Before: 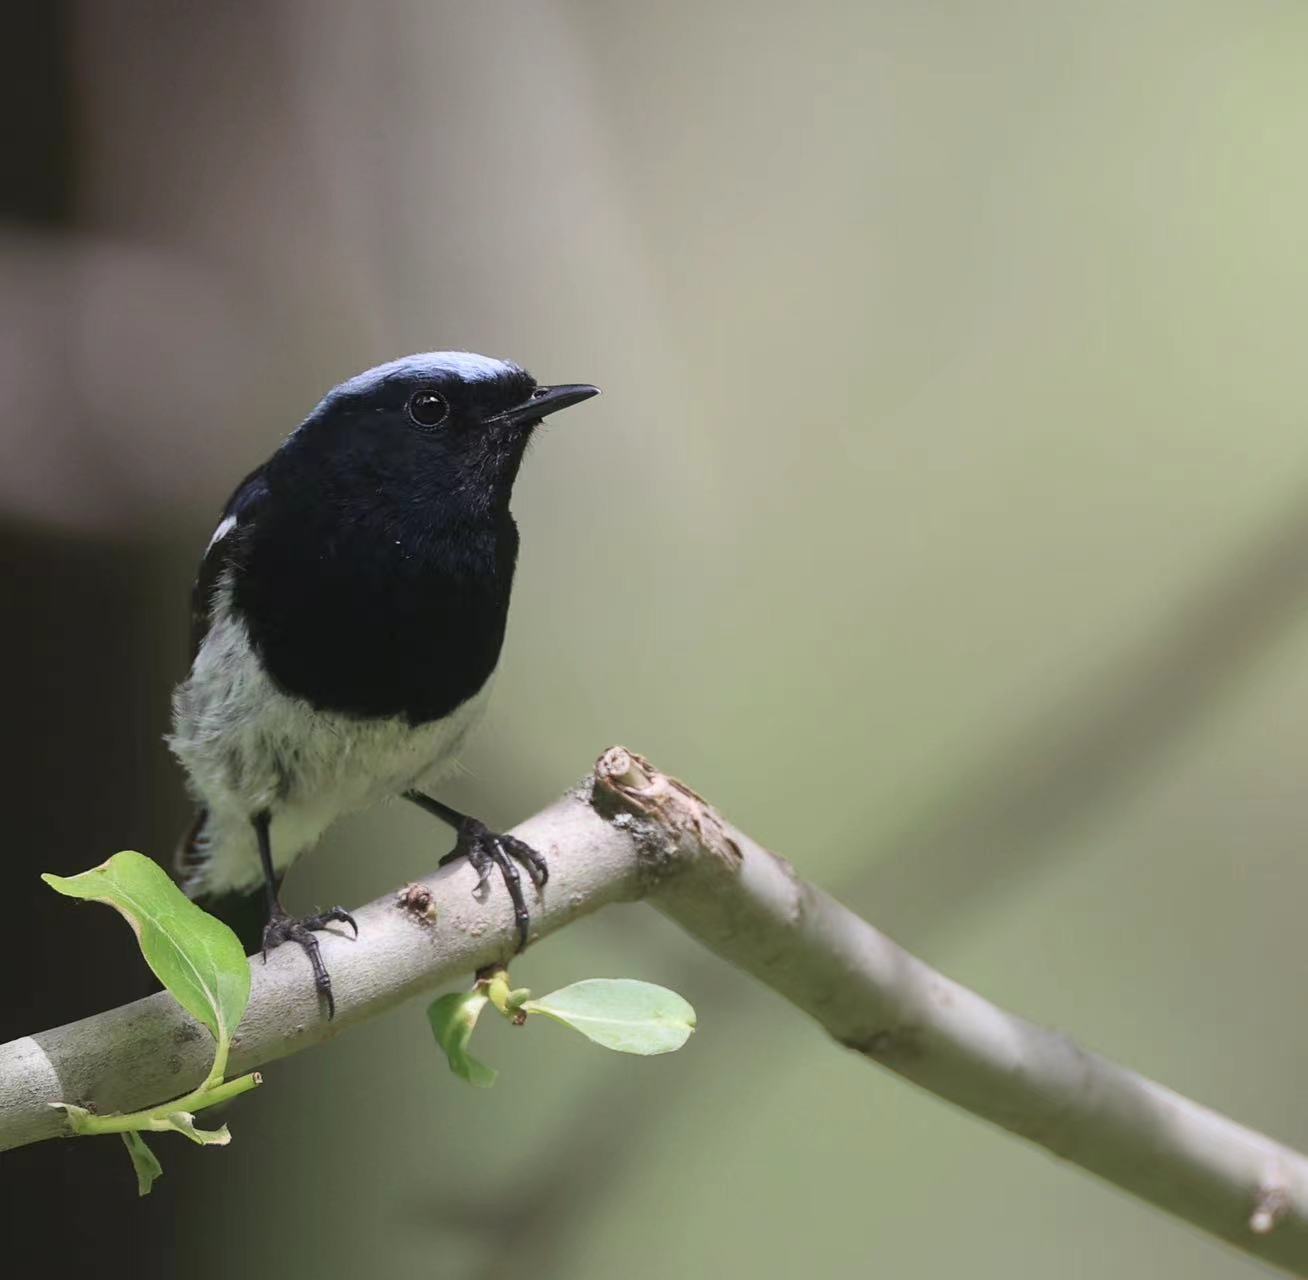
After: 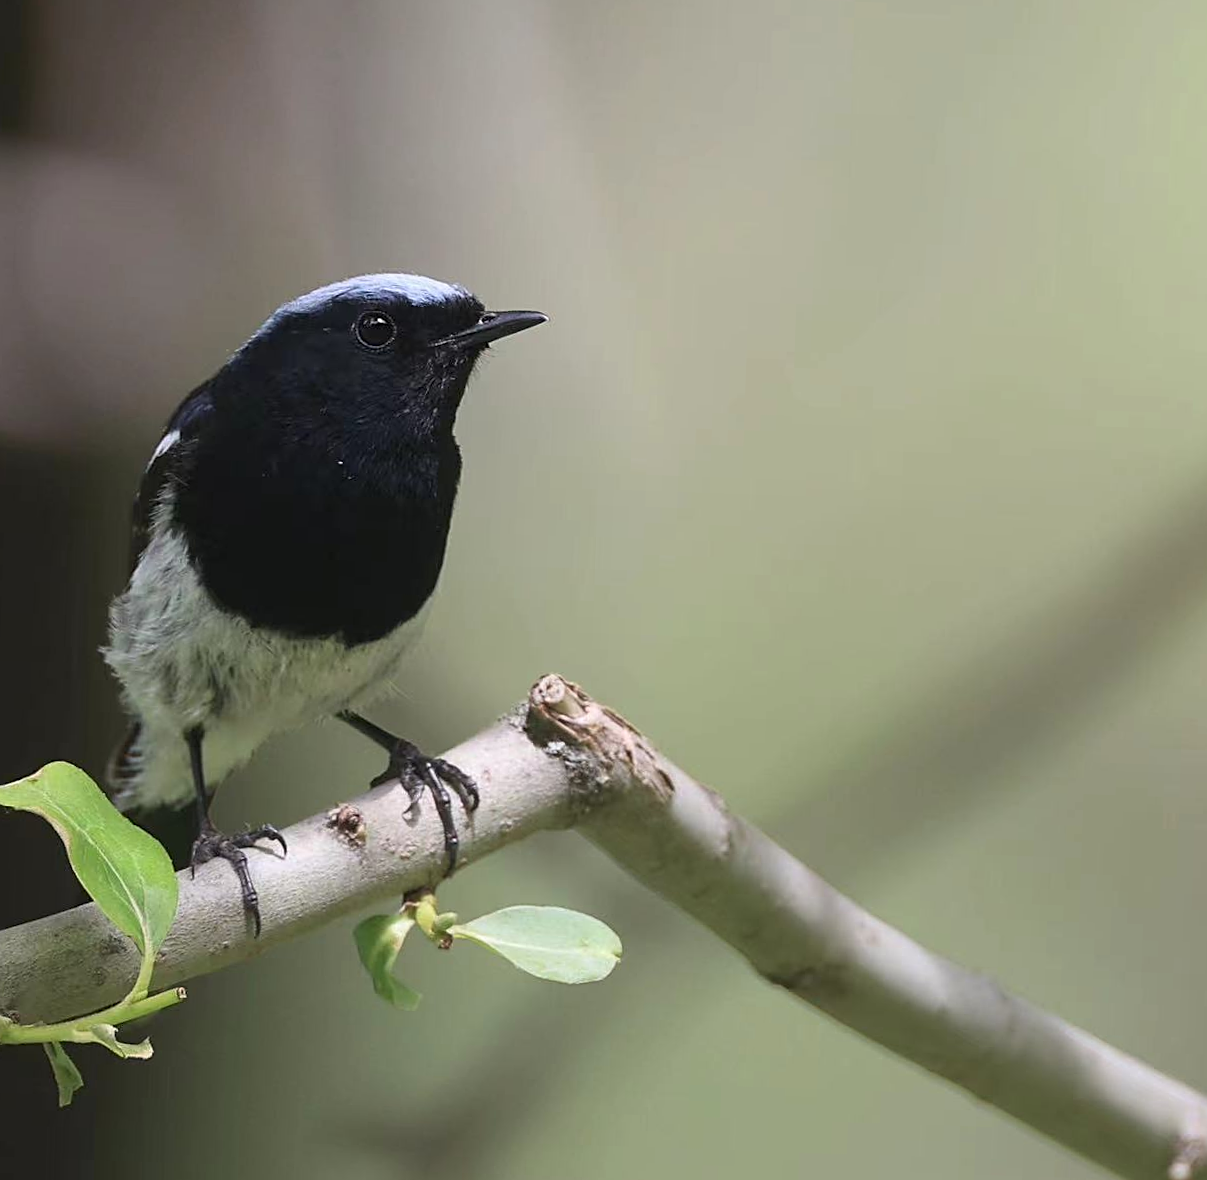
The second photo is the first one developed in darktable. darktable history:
sharpen: on, module defaults
crop and rotate: angle -1.98°, left 3.118%, top 4.007%, right 1.39%, bottom 0.58%
